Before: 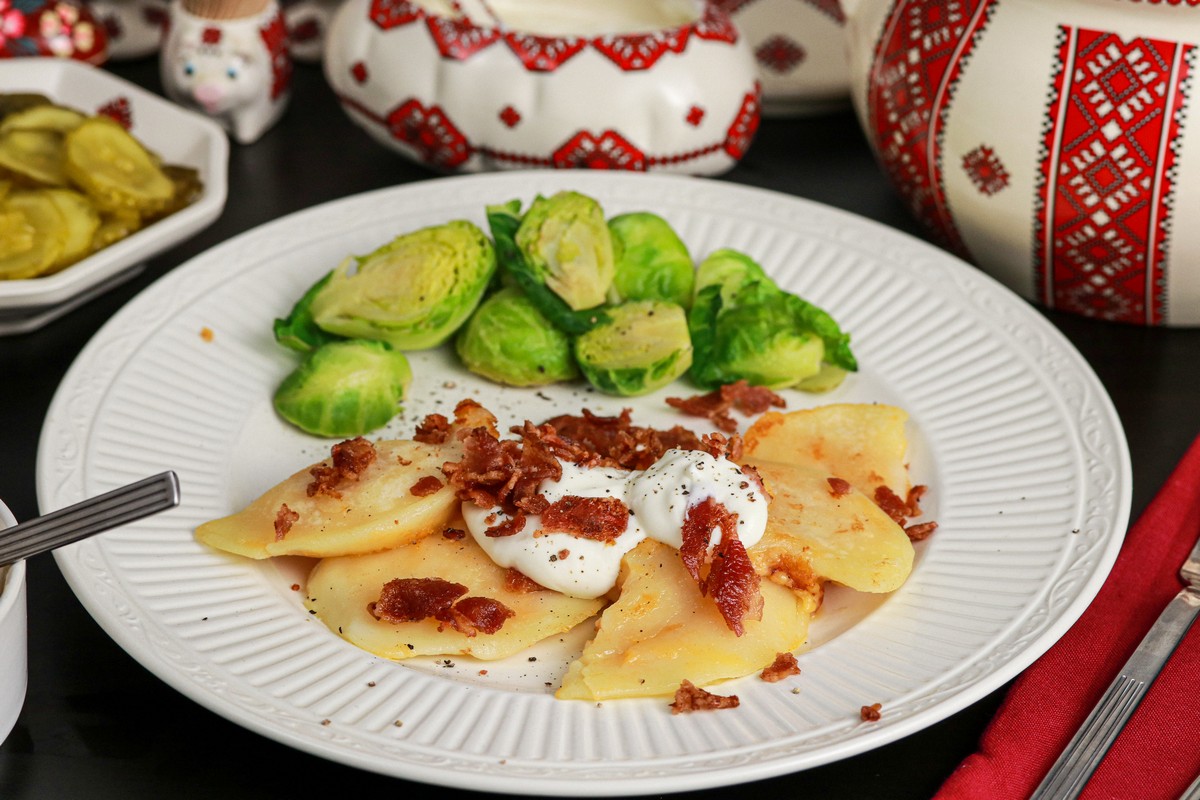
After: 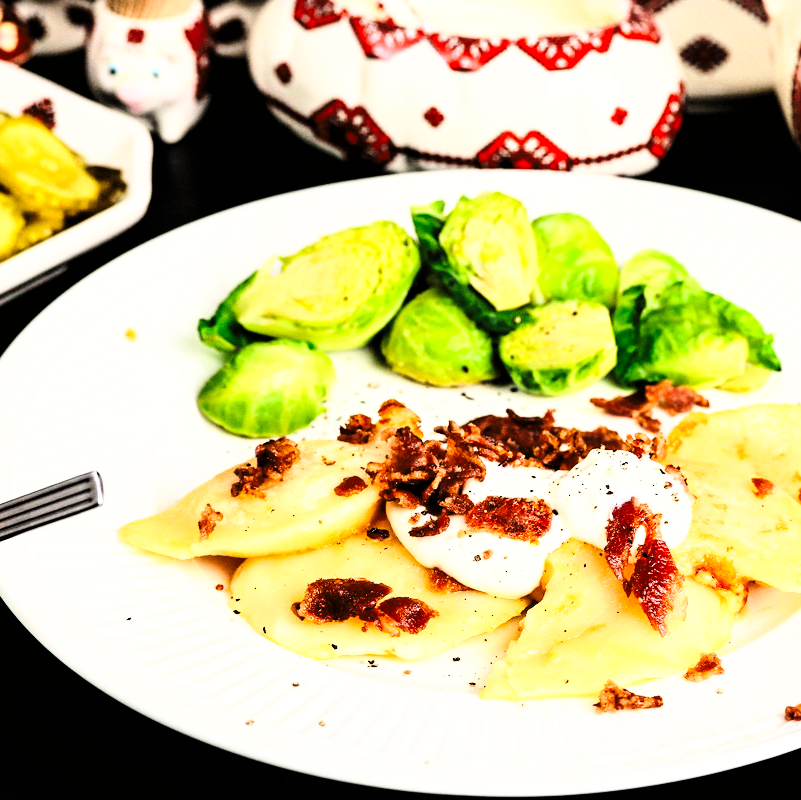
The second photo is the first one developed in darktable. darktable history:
crop and rotate: left 6.399%, right 26.785%
tone curve: curves: ch0 [(0, 0) (0.003, 0.002) (0.011, 0.002) (0.025, 0.002) (0.044, 0.002) (0.069, 0.002) (0.1, 0.003) (0.136, 0.008) (0.177, 0.03) (0.224, 0.058) (0.277, 0.139) (0.335, 0.233) (0.399, 0.363) (0.468, 0.506) (0.543, 0.649) (0.623, 0.781) (0.709, 0.88) (0.801, 0.956) (0.898, 0.994) (1, 1)], color space Lab, linked channels, preserve colors none
base curve: curves: ch0 [(0, 0) (0.028, 0.03) (0.121, 0.232) (0.46, 0.748) (0.859, 0.968) (1, 1)], preserve colors none
